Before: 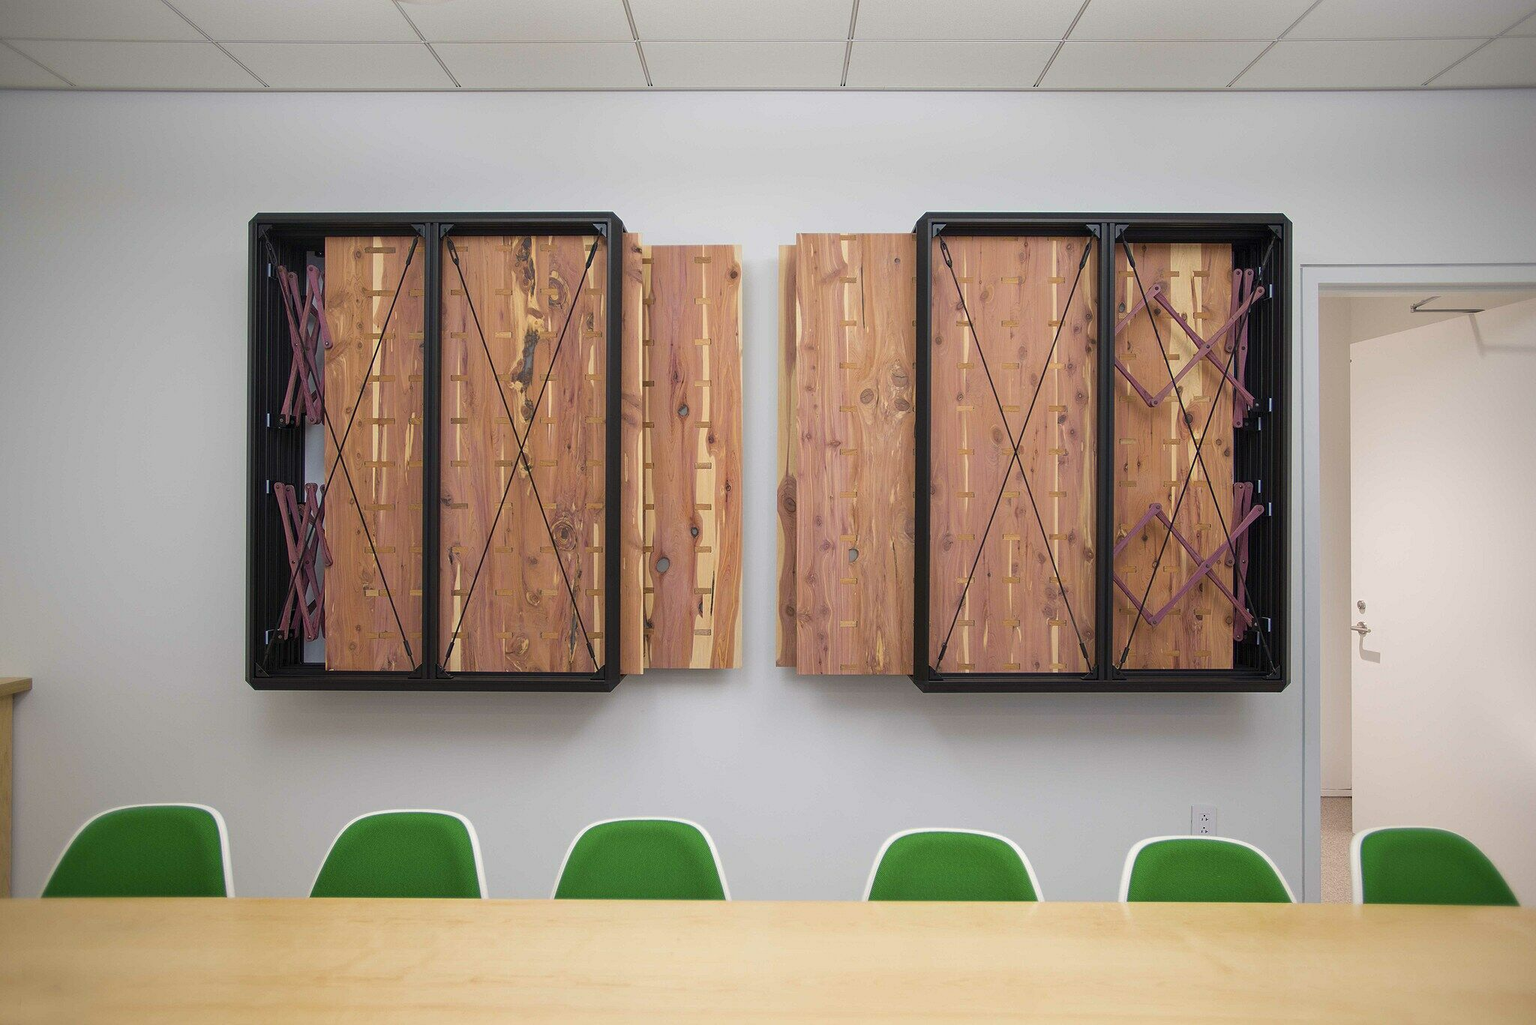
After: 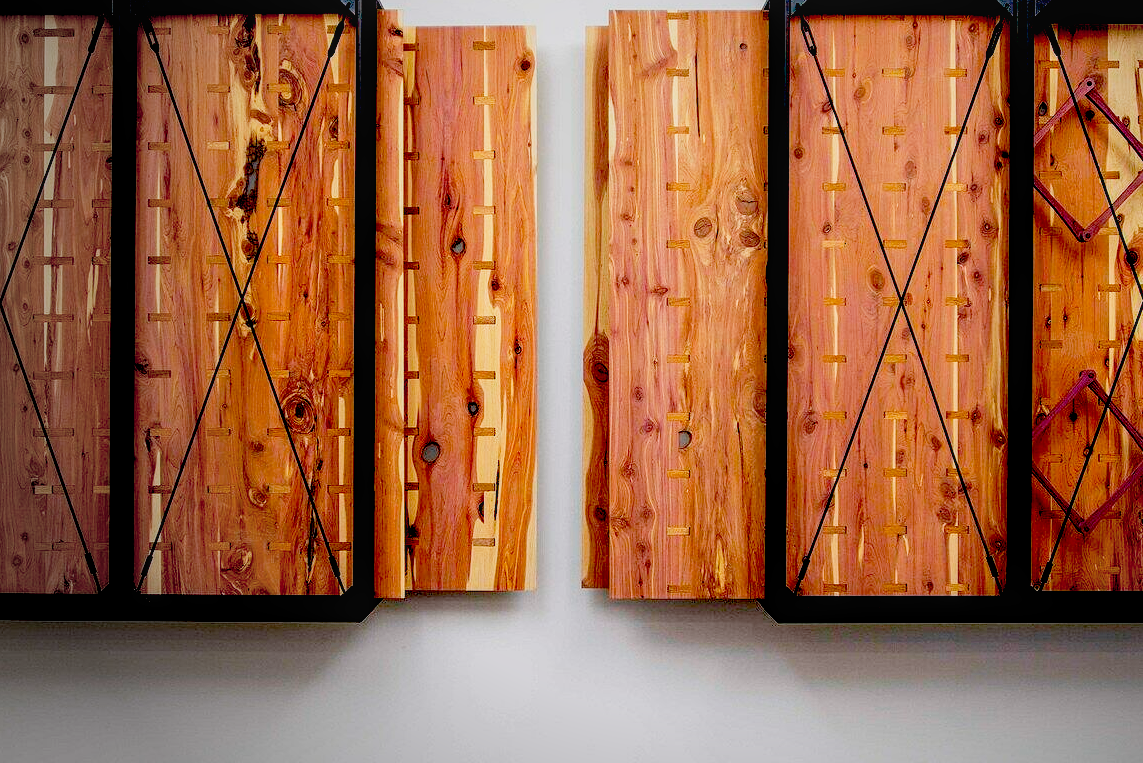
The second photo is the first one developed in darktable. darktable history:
local contrast: detail 115%
base curve: curves: ch0 [(0, 0) (0.088, 0.125) (0.176, 0.251) (0.354, 0.501) (0.613, 0.749) (1, 0.877)], preserve colors none
vignetting: fall-off start 73.57%, center (0.22, -0.235)
exposure: black level correction 0.1, exposure -0.092 EV, compensate highlight preservation false
crop and rotate: left 22.13%, top 22.054%, right 22.026%, bottom 22.102%
